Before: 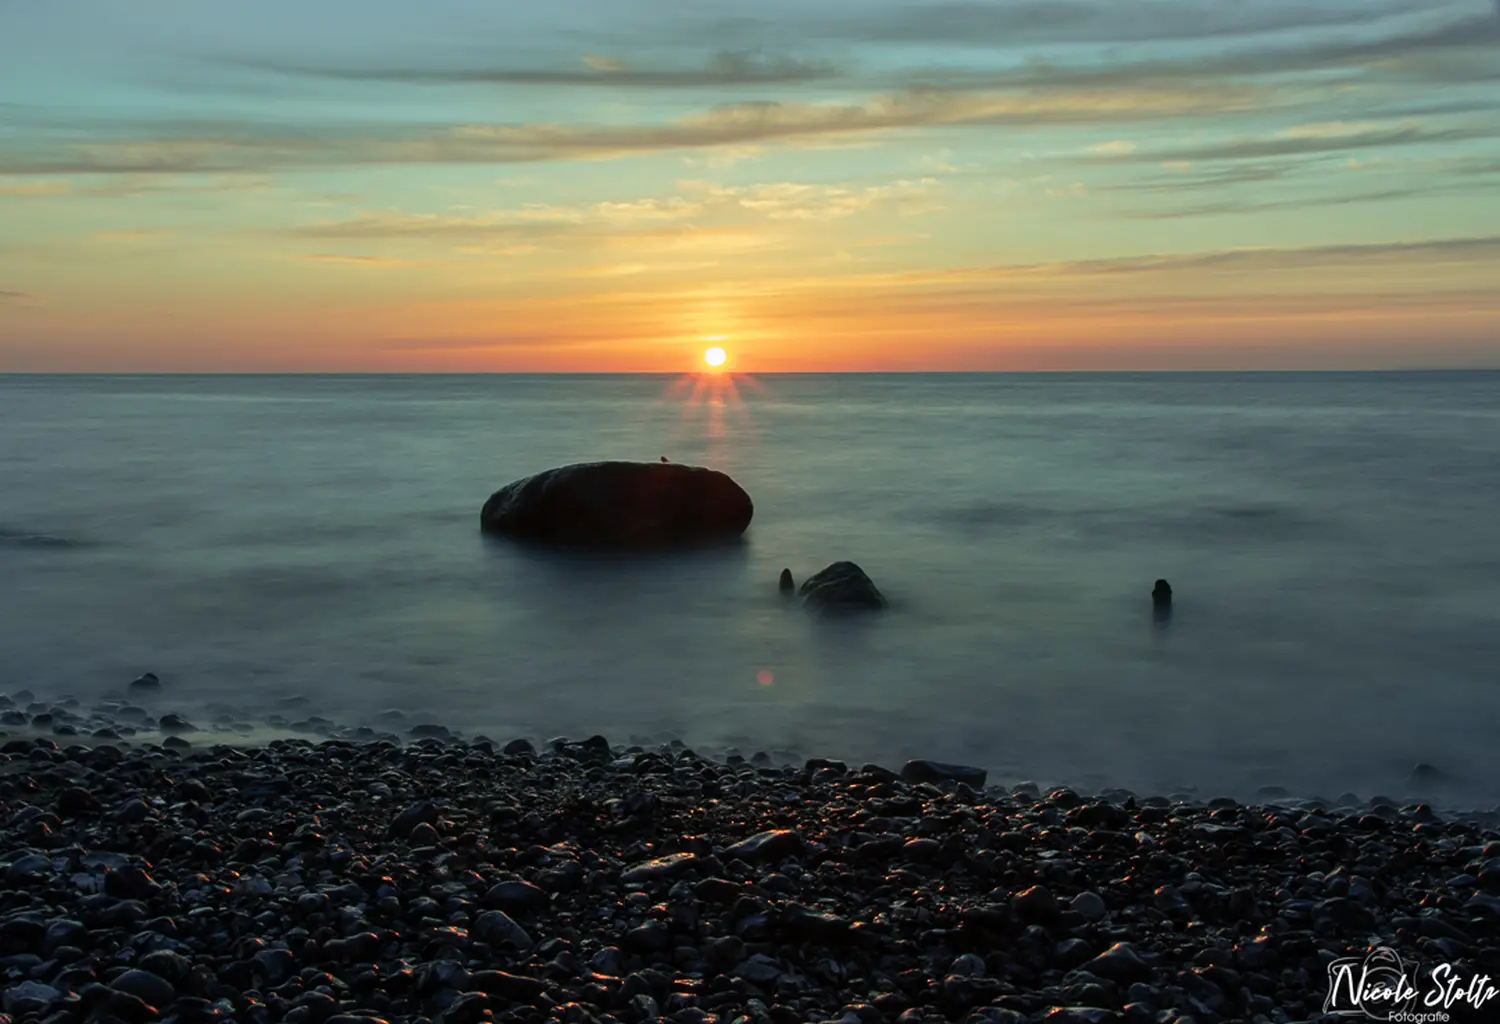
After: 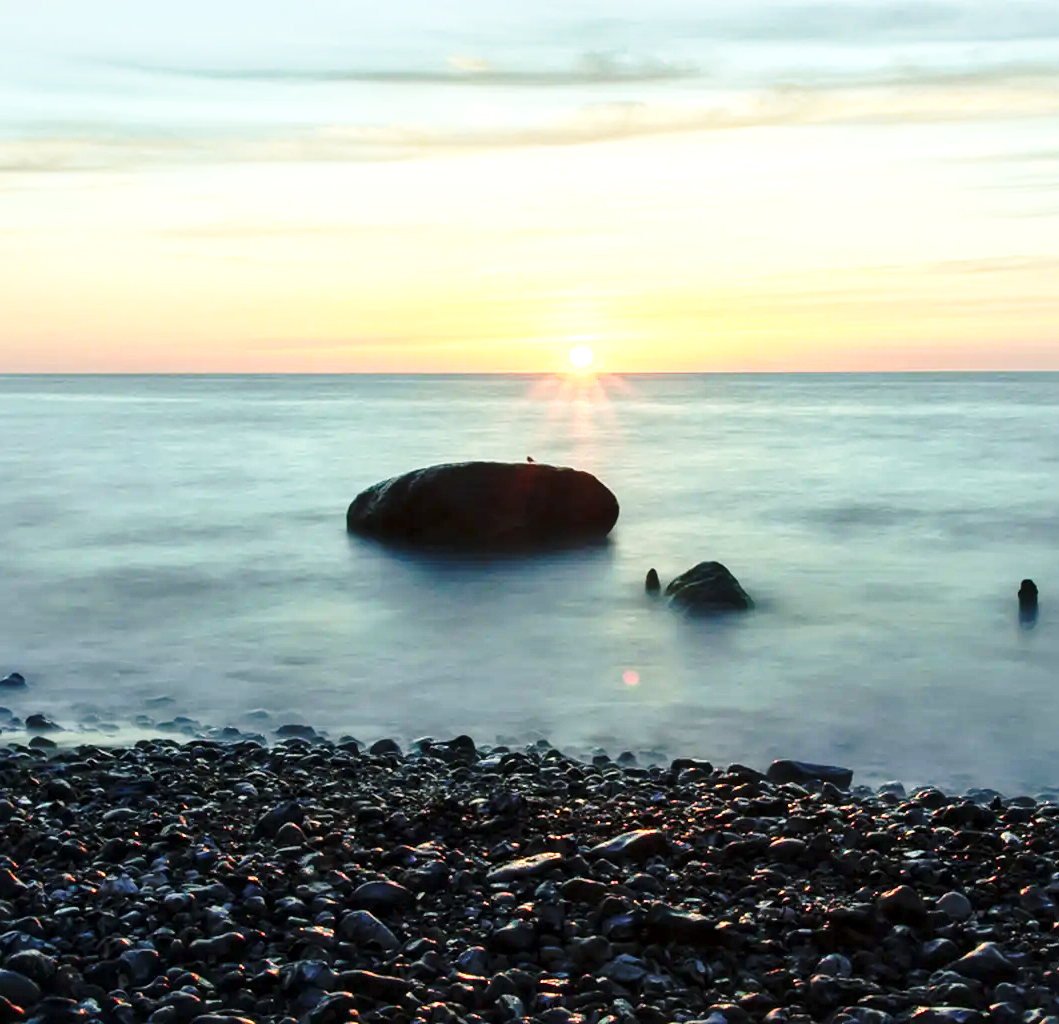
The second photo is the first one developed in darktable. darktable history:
crop and rotate: left 8.985%, right 20.353%
base curve: curves: ch0 [(0, 0) (0.032, 0.037) (0.105, 0.228) (0.435, 0.76) (0.856, 0.983) (1, 1)], preserve colors none
local contrast: mode bilateral grid, contrast 20, coarseness 51, detail 130%, midtone range 0.2
exposure: black level correction 0, exposure 1 EV, compensate highlight preservation false
